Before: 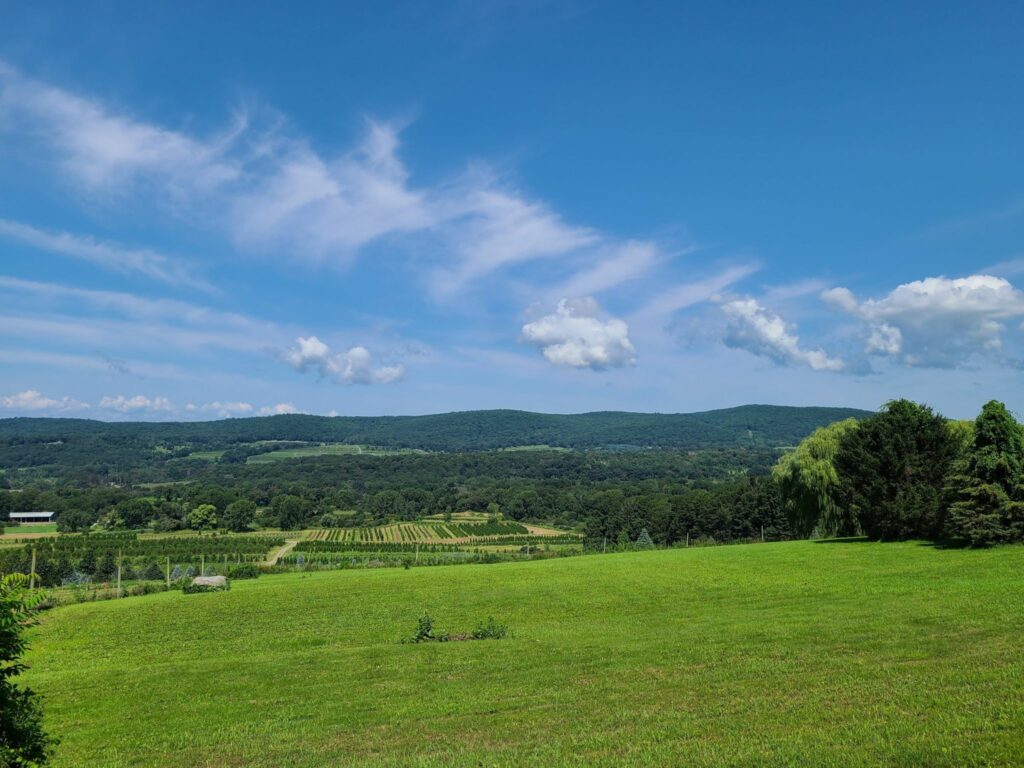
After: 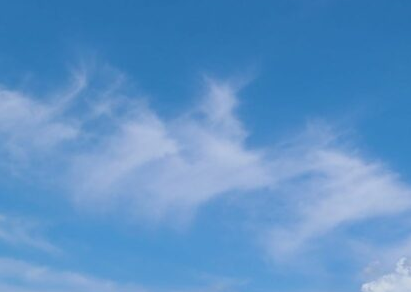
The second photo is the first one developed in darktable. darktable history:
crop: left 15.755%, top 5.451%, right 44.041%, bottom 56.491%
